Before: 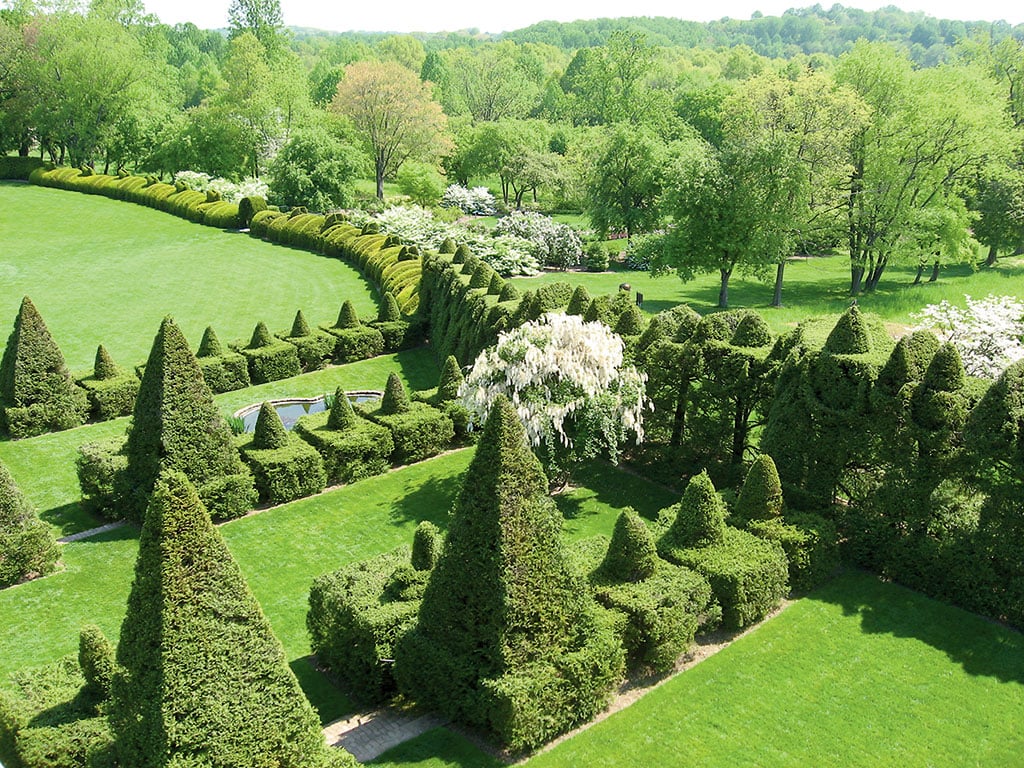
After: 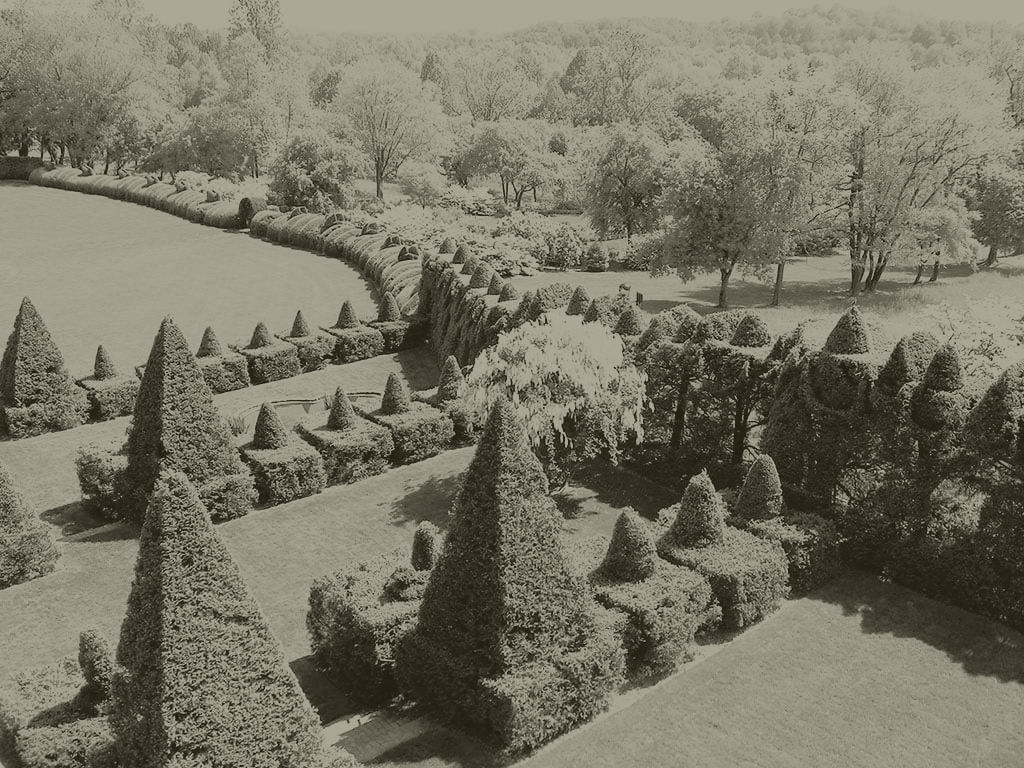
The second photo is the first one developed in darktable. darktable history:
colorize: hue 41.44°, saturation 22%, source mix 60%, lightness 10.61%
tone curve: curves: ch0 [(0, 0.015) (0.091, 0.055) (0.184, 0.159) (0.304, 0.382) (0.492, 0.579) (0.628, 0.755) (0.832, 0.932) (0.984, 0.963)]; ch1 [(0, 0) (0.34, 0.235) (0.46, 0.46) (0.515, 0.502) (0.553, 0.567) (0.764, 0.815) (1, 1)]; ch2 [(0, 0) (0.44, 0.458) (0.479, 0.492) (0.524, 0.507) (0.557, 0.567) (0.673, 0.699) (1, 1)], color space Lab, independent channels, preserve colors none
